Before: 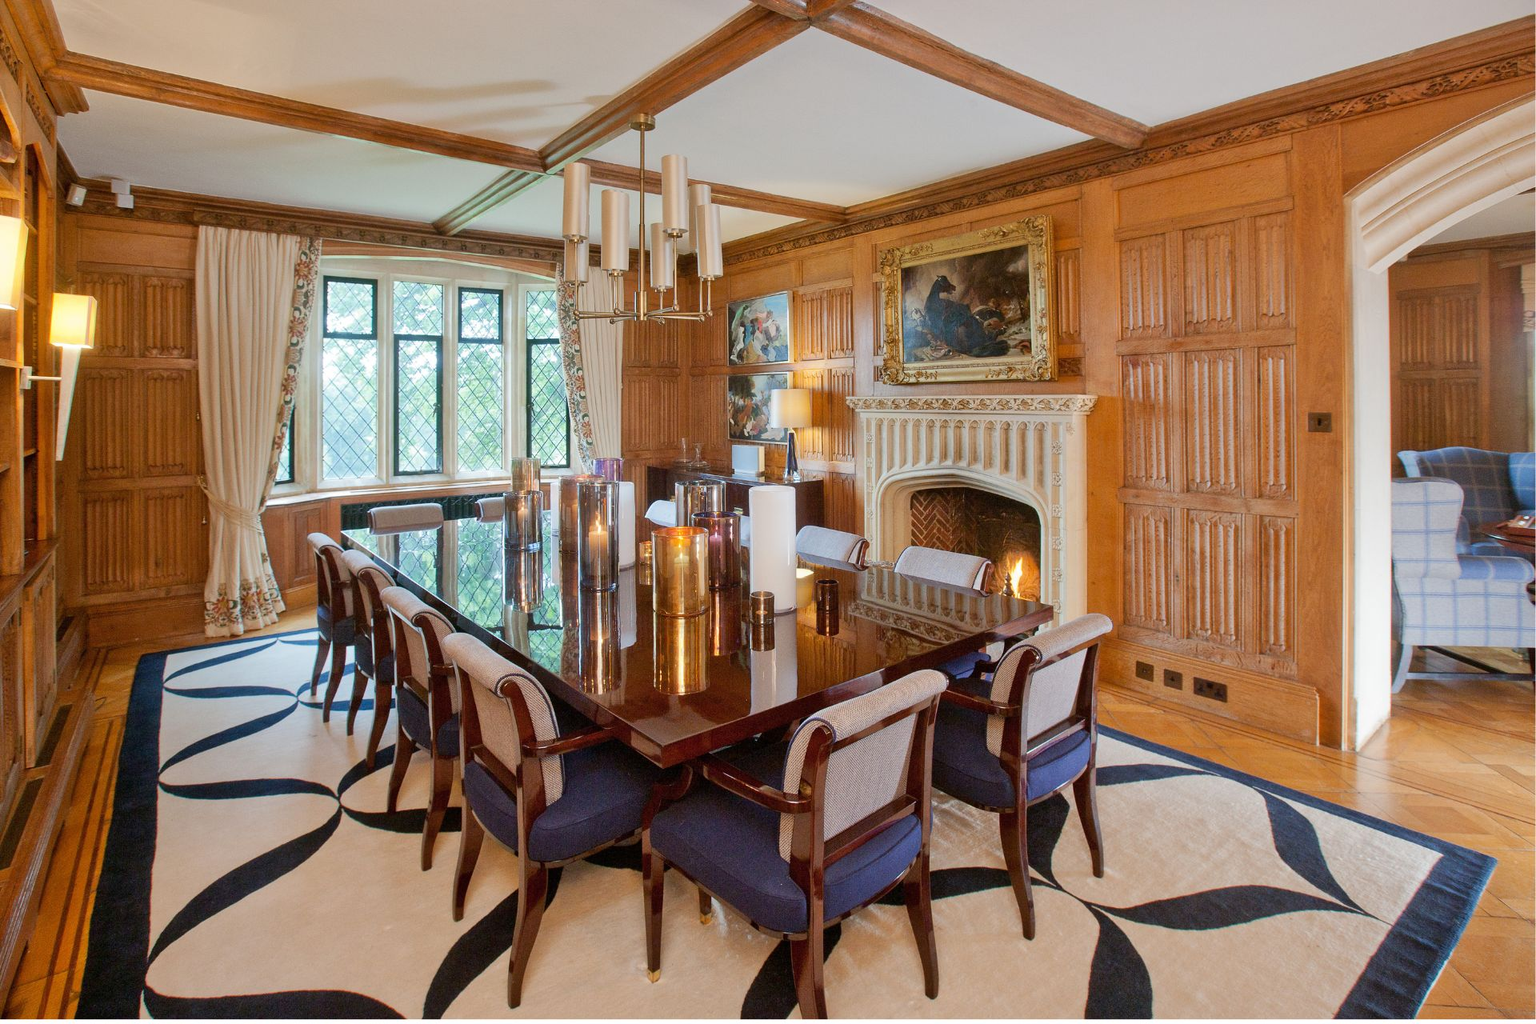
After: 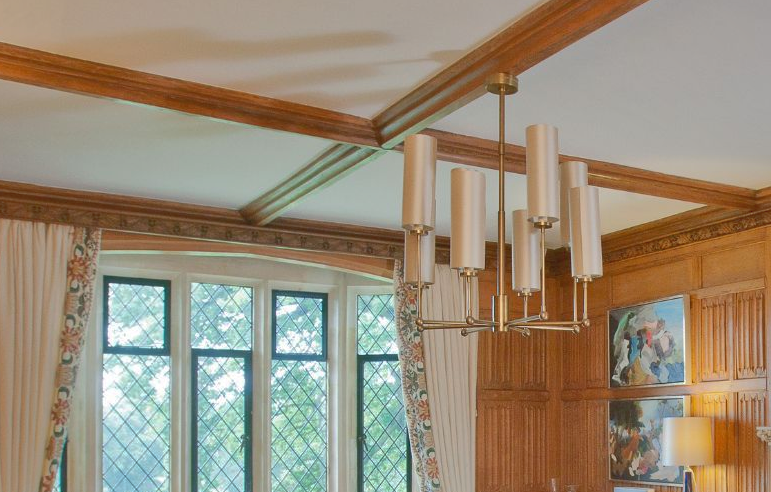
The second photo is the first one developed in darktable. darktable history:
shadows and highlights: shadows 60.14, highlights -60, shadows color adjustment 97.99%, highlights color adjustment 58.75%
crop: left 15.697%, top 5.451%, right 44.106%, bottom 56.055%
